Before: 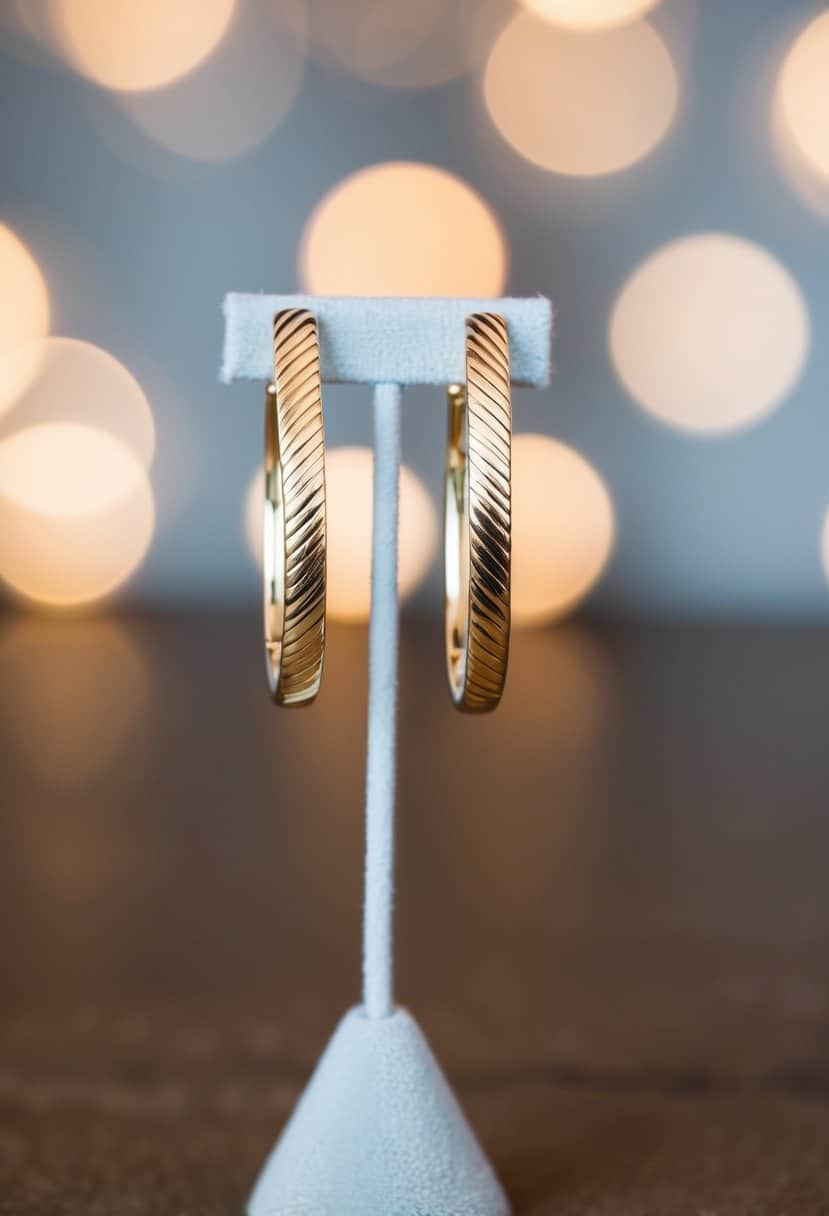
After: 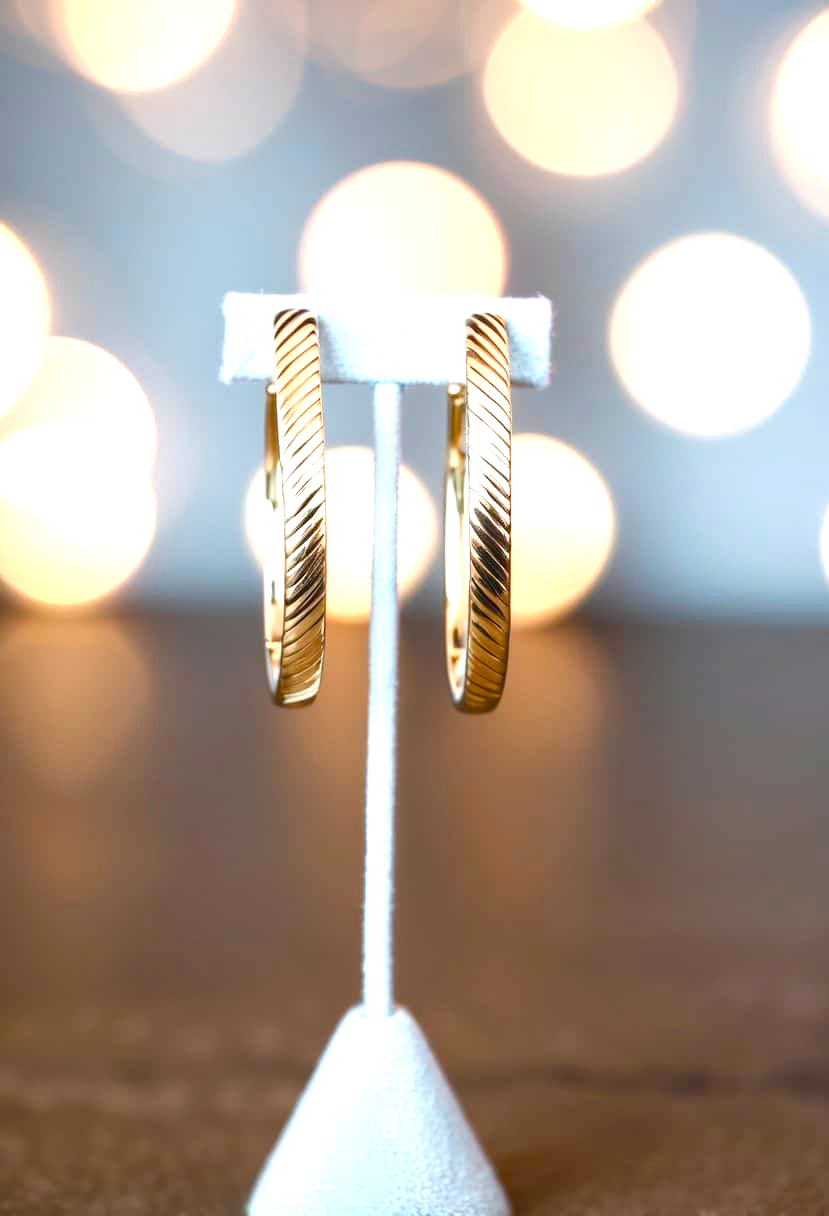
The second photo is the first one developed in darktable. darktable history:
exposure: exposure 1 EV, compensate exposure bias true, compensate highlight preservation false
color balance rgb: perceptual saturation grading › global saturation 0.95%, perceptual saturation grading › highlights -18.227%, perceptual saturation grading › mid-tones 6.609%, perceptual saturation grading › shadows 28.227%, global vibrance 20%
